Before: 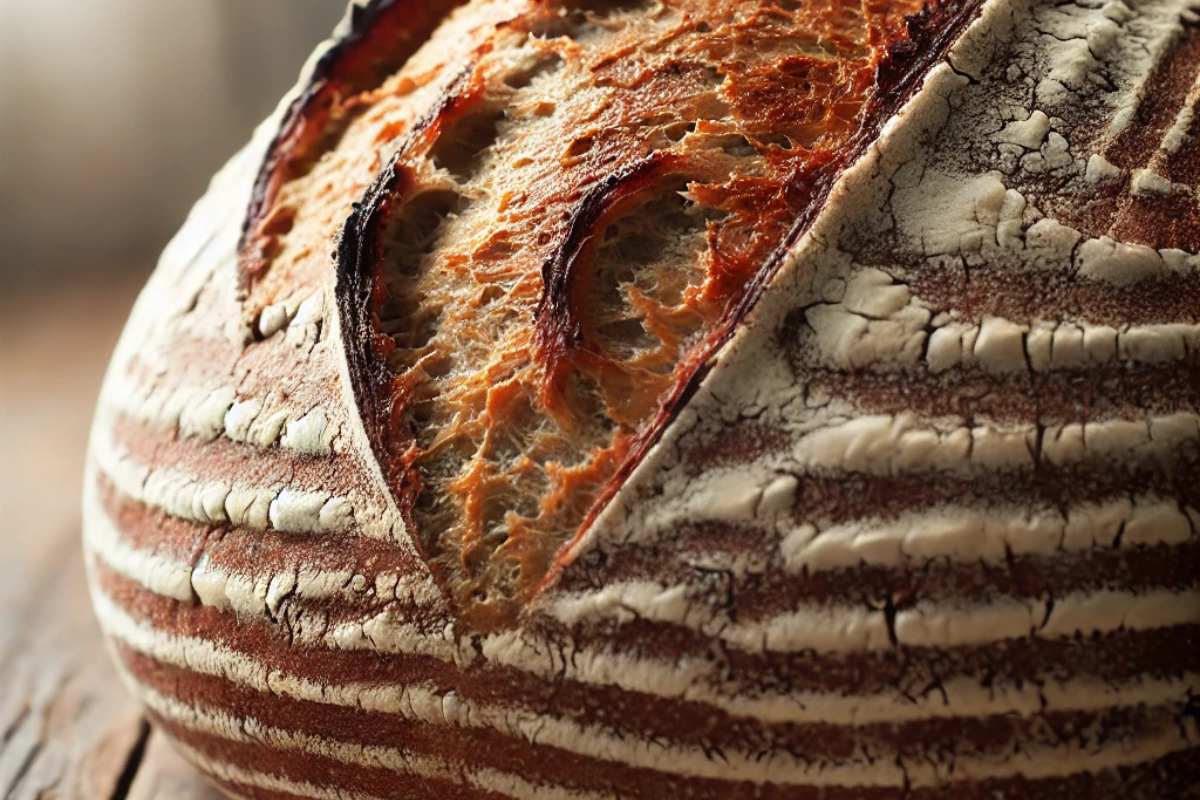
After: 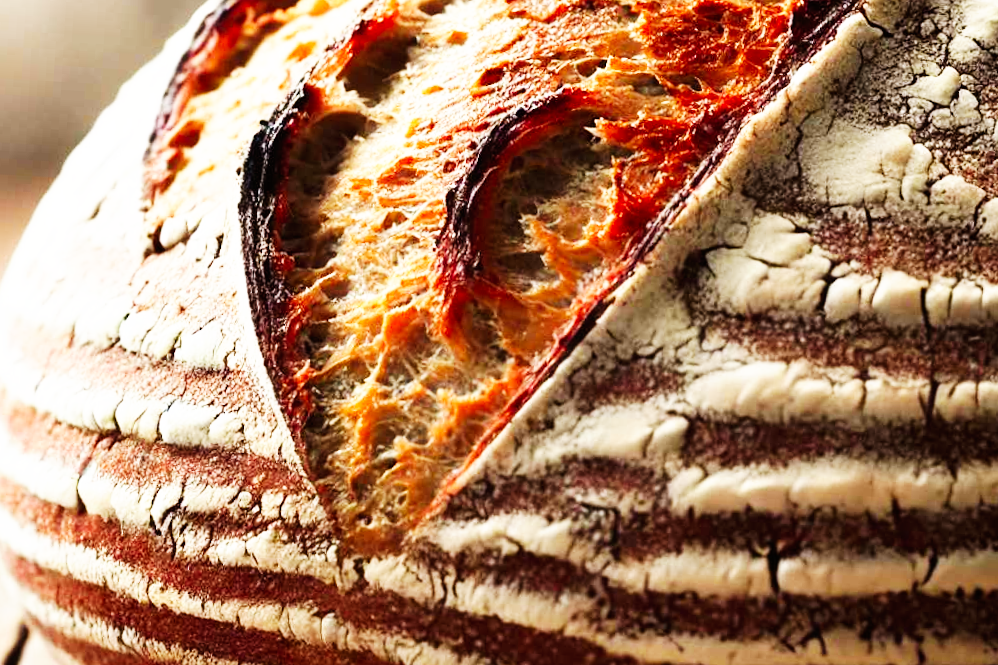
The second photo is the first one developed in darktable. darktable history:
base curve: curves: ch0 [(0, 0) (0.007, 0.004) (0.027, 0.03) (0.046, 0.07) (0.207, 0.54) (0.442, 0.872) (0.673, 0.972) (1, 1)], preserve colors none
crop and rotate: angle -3.27°, left 5.211%, top 5.211%, right 4.607%, bottom 4.607%
